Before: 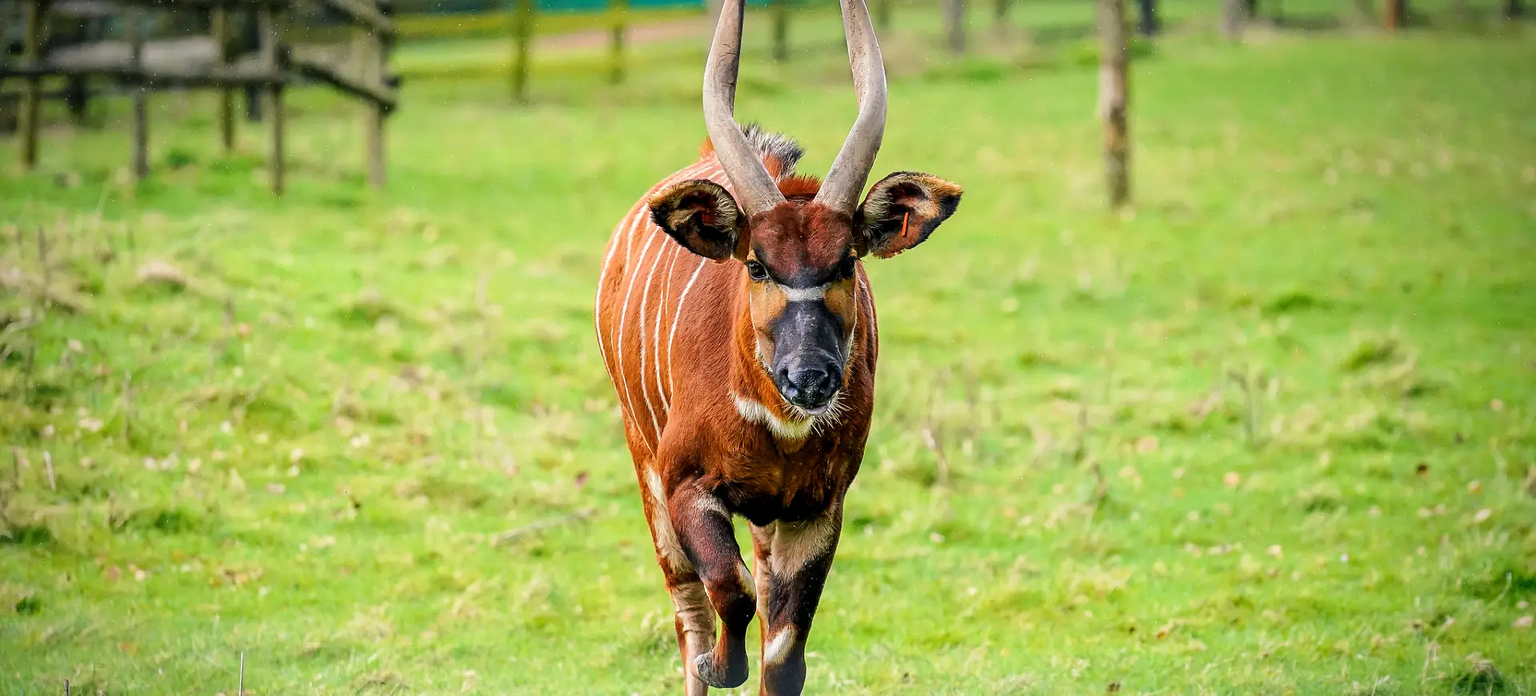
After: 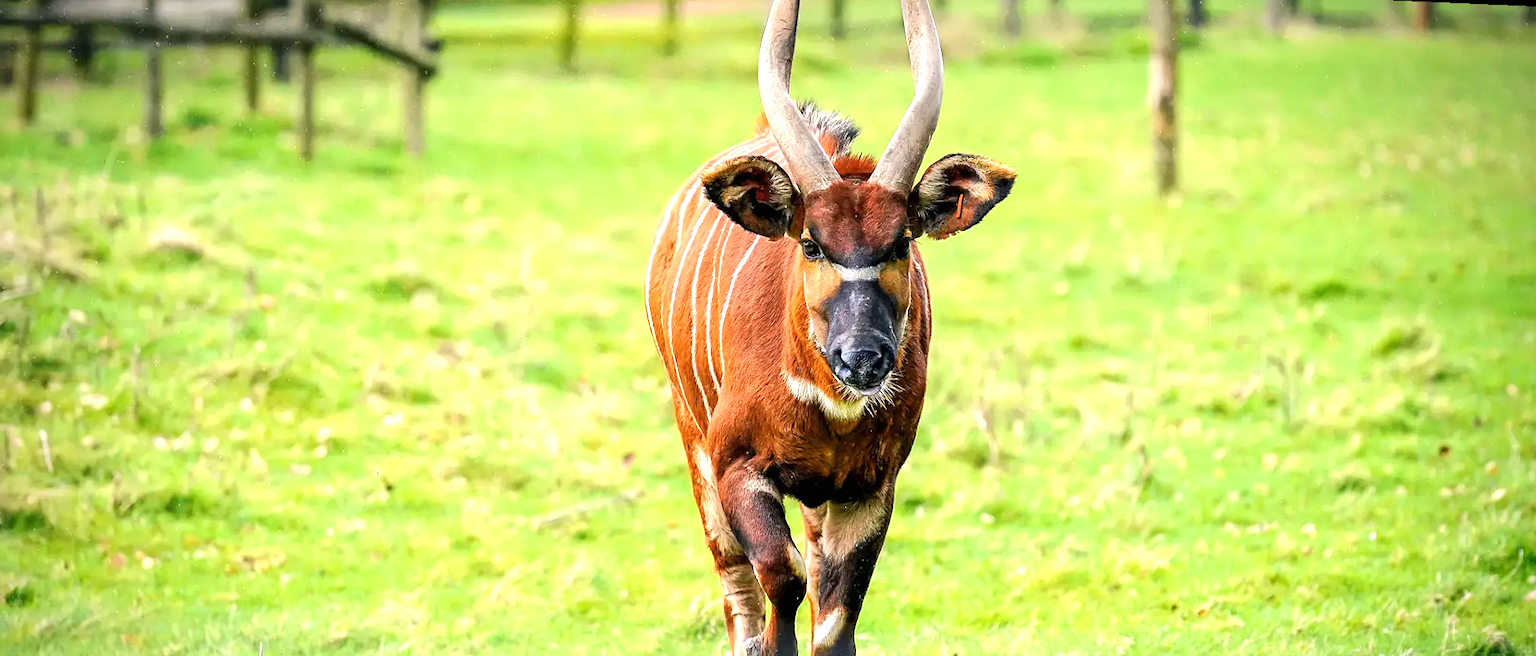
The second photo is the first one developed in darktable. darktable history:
rotate and perspective: rotation 0.679°, lens shift (horizontal) 0.136, crop left 0.009, crop right 0.991, crop top 0.078, crop bottom 0.95
exposure: black level correction 0, exposure 0.7 EV, compensate exposure bias true, compensate highlight preservation false
